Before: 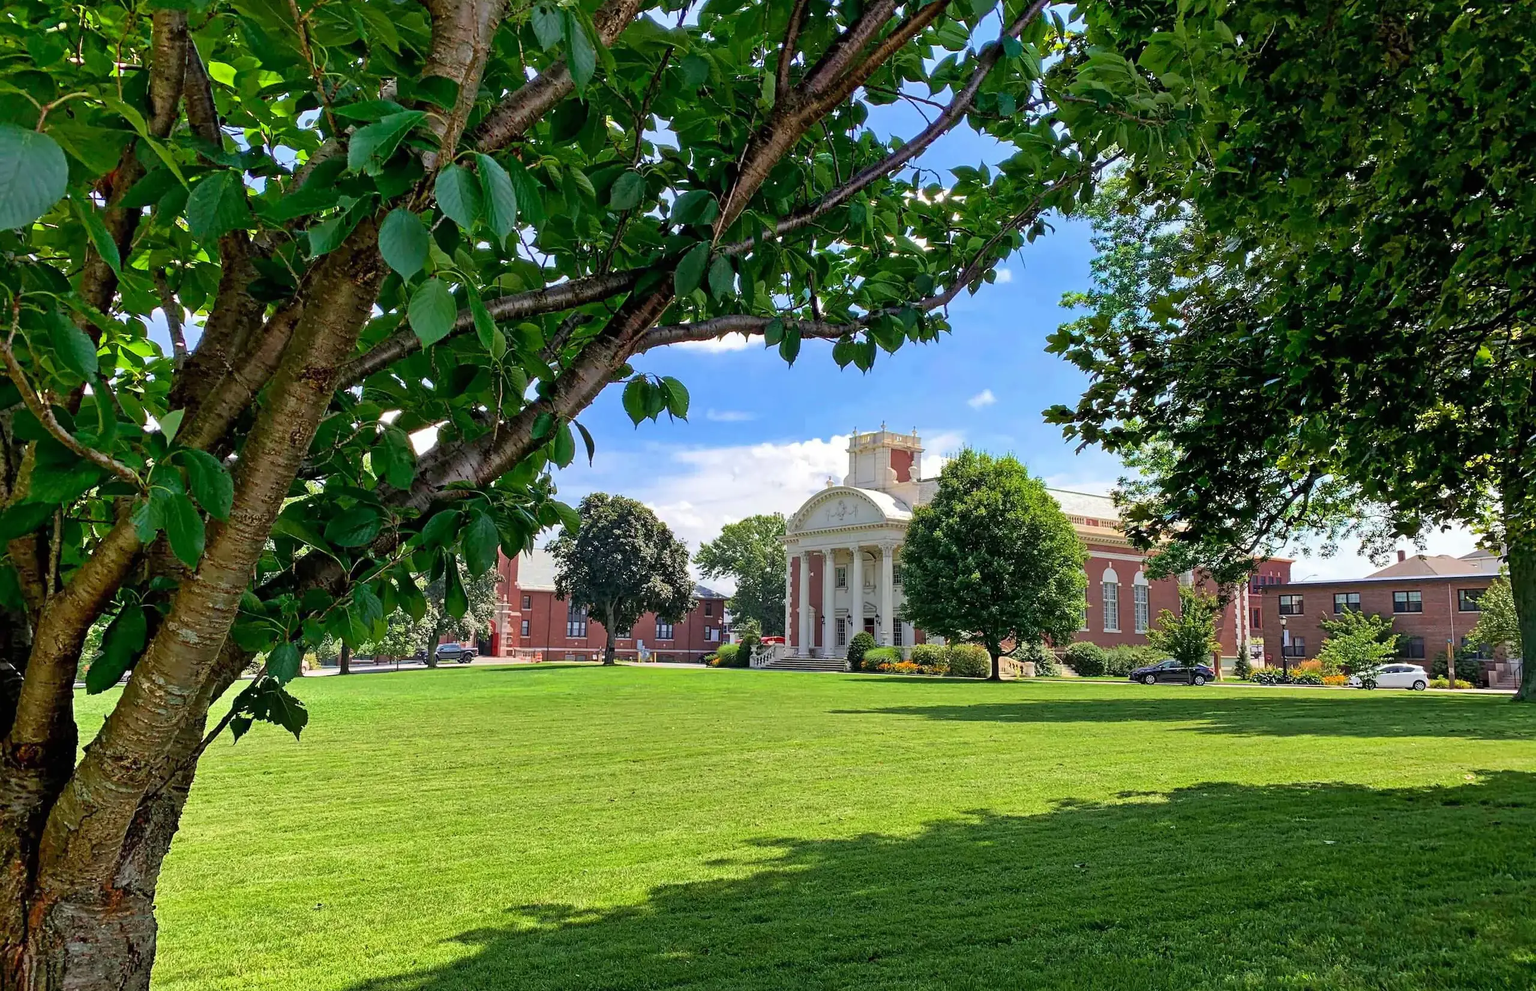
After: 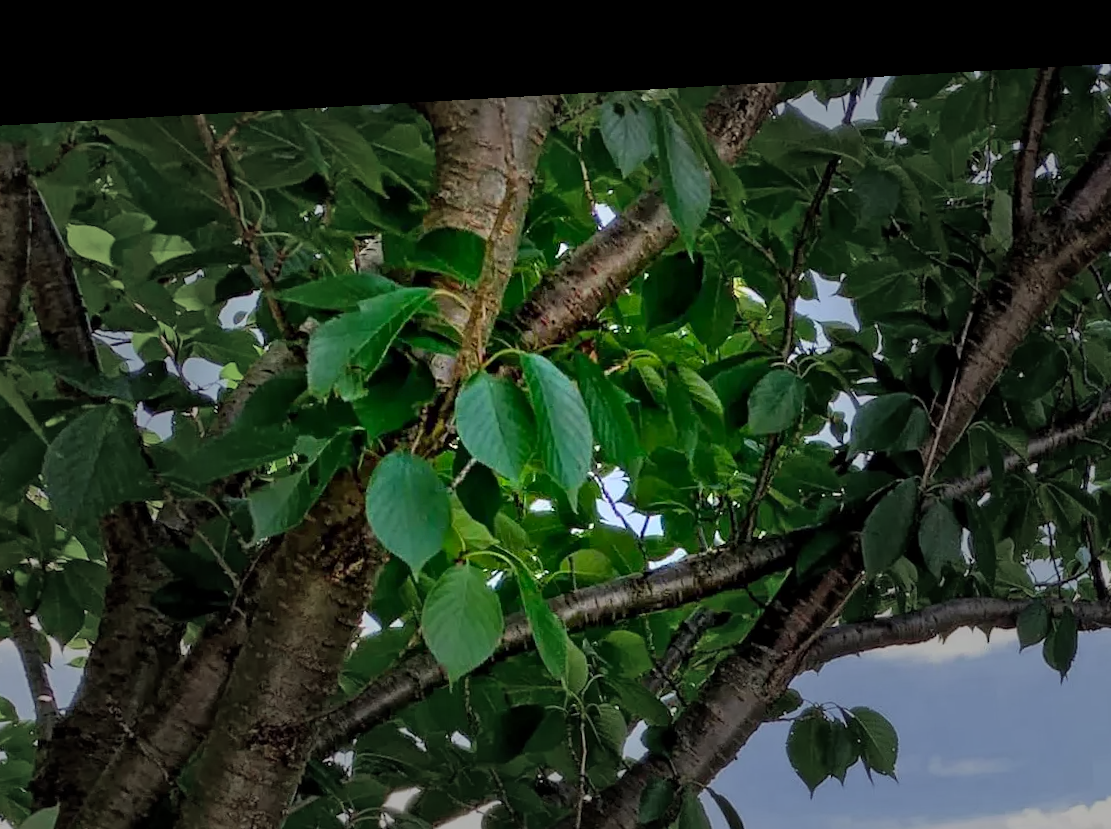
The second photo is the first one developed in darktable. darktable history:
color correction: highlights b* 3
vignetting: fall-off start 31.28%, fall-off radius 34.64%, brightness -0.575
contrast brightness saturation: contrast 0.03, brightness 0.06, saturation 0.13
crop and rotate: left 10.817%, top 0.062%, right 47.194%, bottom 53.626%
local contrast: mode bilateral grid, contrast 20, coarseness 50, detail 120%, midtone range 0.2
exposure: compensate highlight preservation false
rotate and perspective: rotation -3.18°, automatic cropping off
